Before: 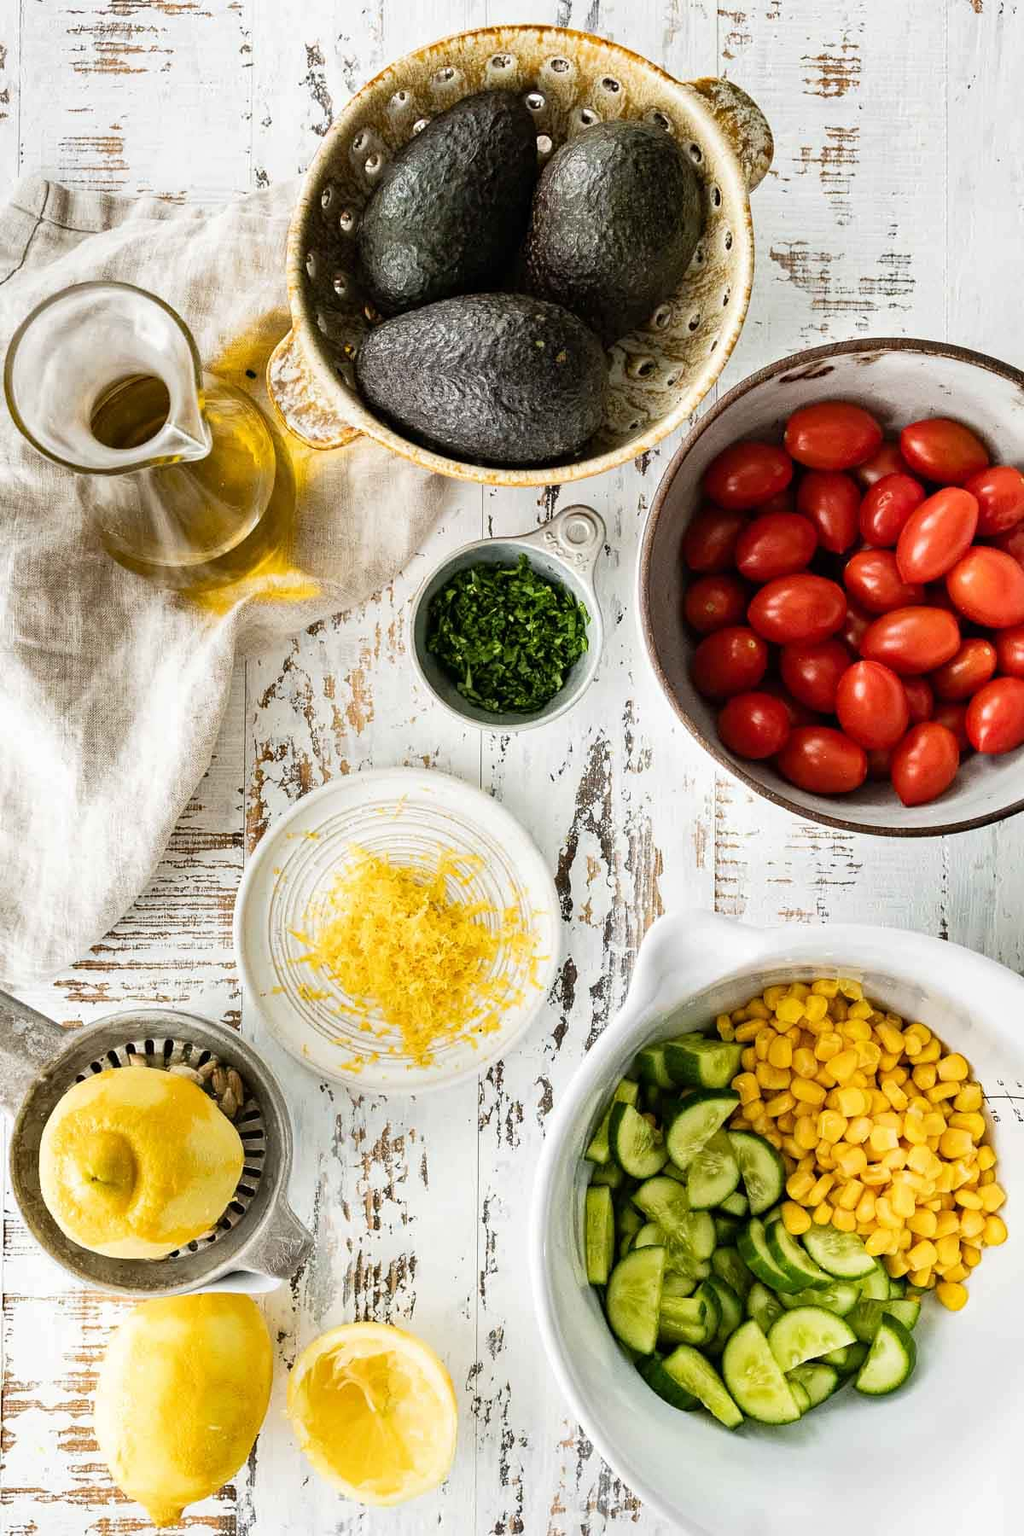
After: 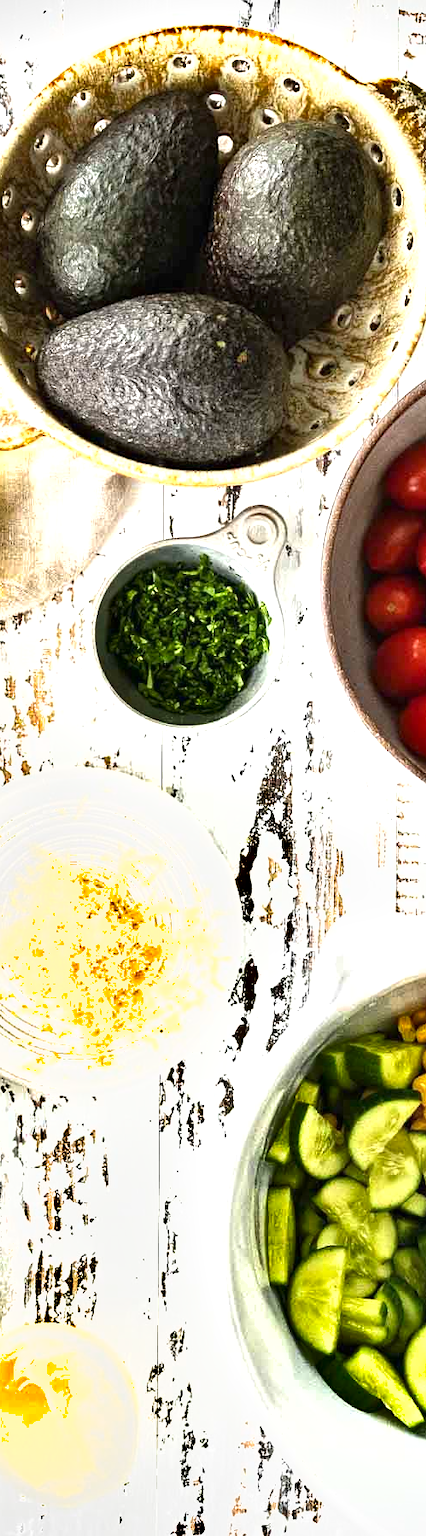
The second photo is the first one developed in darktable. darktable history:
shadows and highlights: soften with gaussian
crop: left 31.229%, right 27.105%
exposure: black level correction 0, exposure 0.95 EV, compensate exposure bias true, compensate highlight preservation false
